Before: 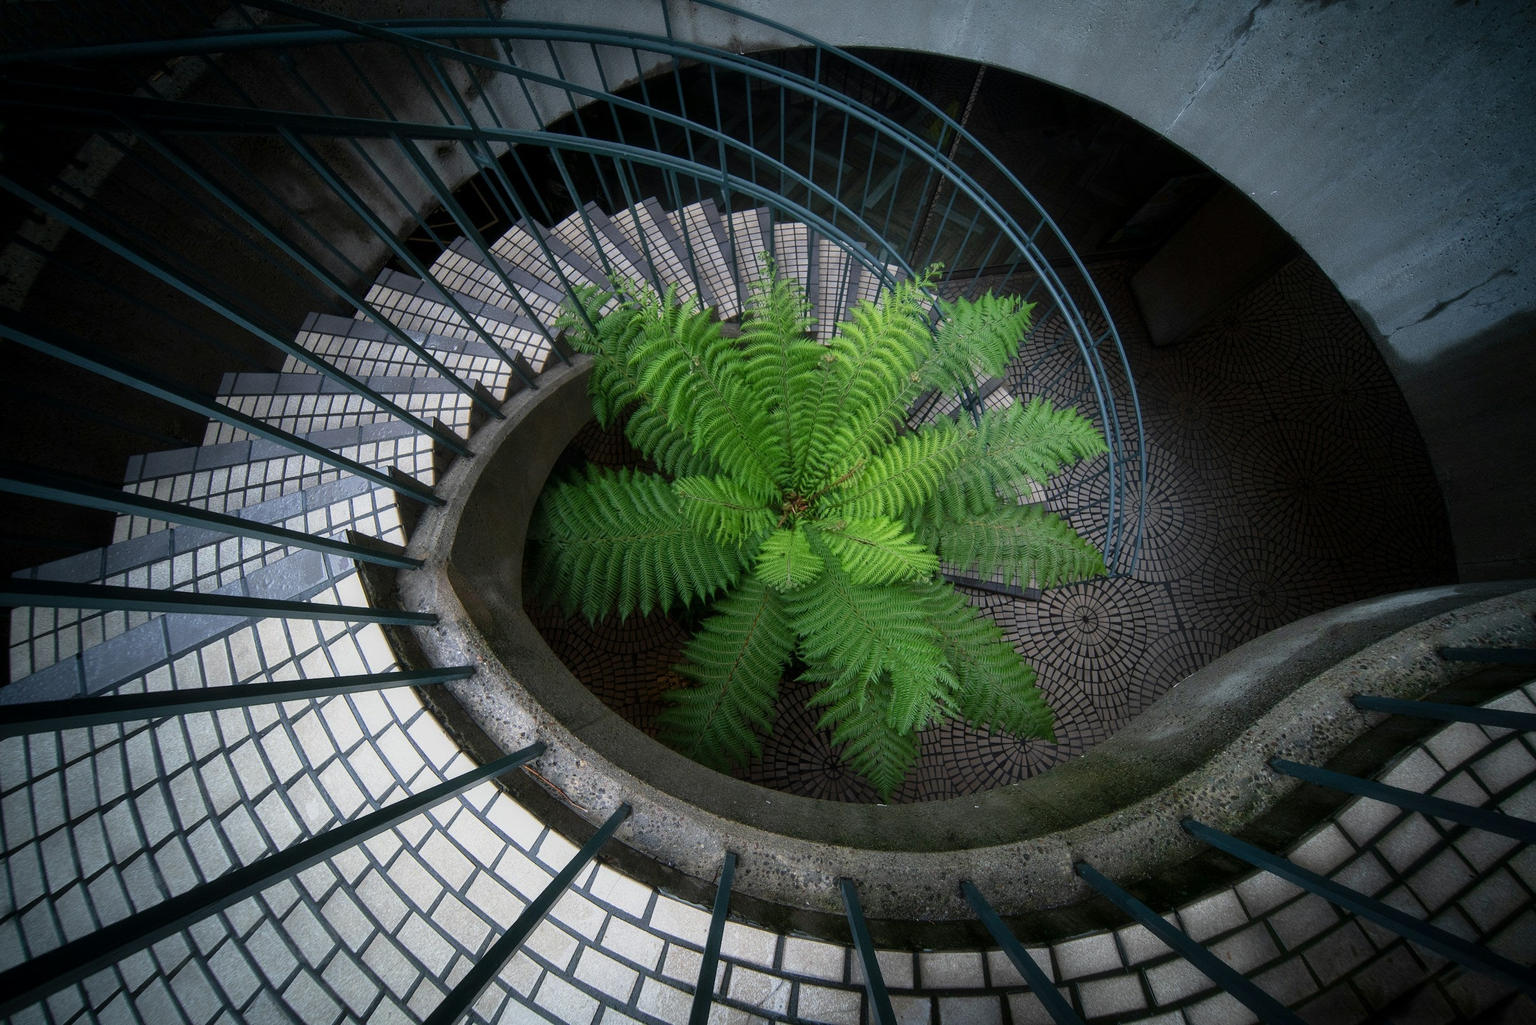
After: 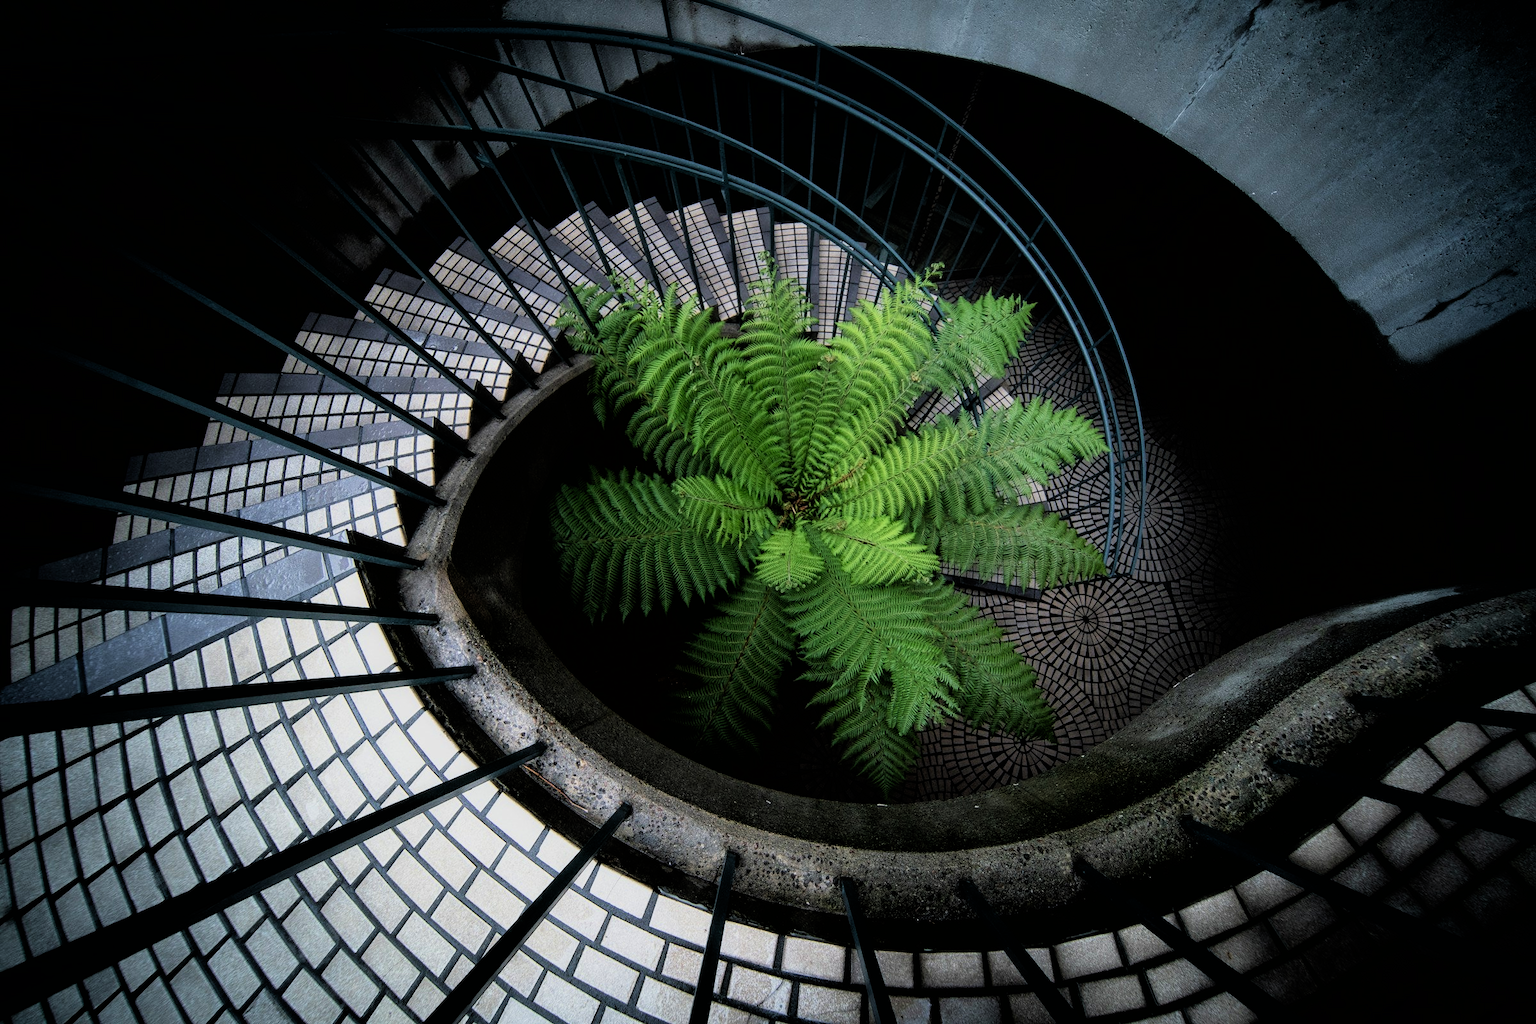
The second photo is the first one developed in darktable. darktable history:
filmic rgb: black relative exposure -4 EV, white relative exposure 3 EV, hardness 3.02, contrast 1.4
velvia: on, module defaults
